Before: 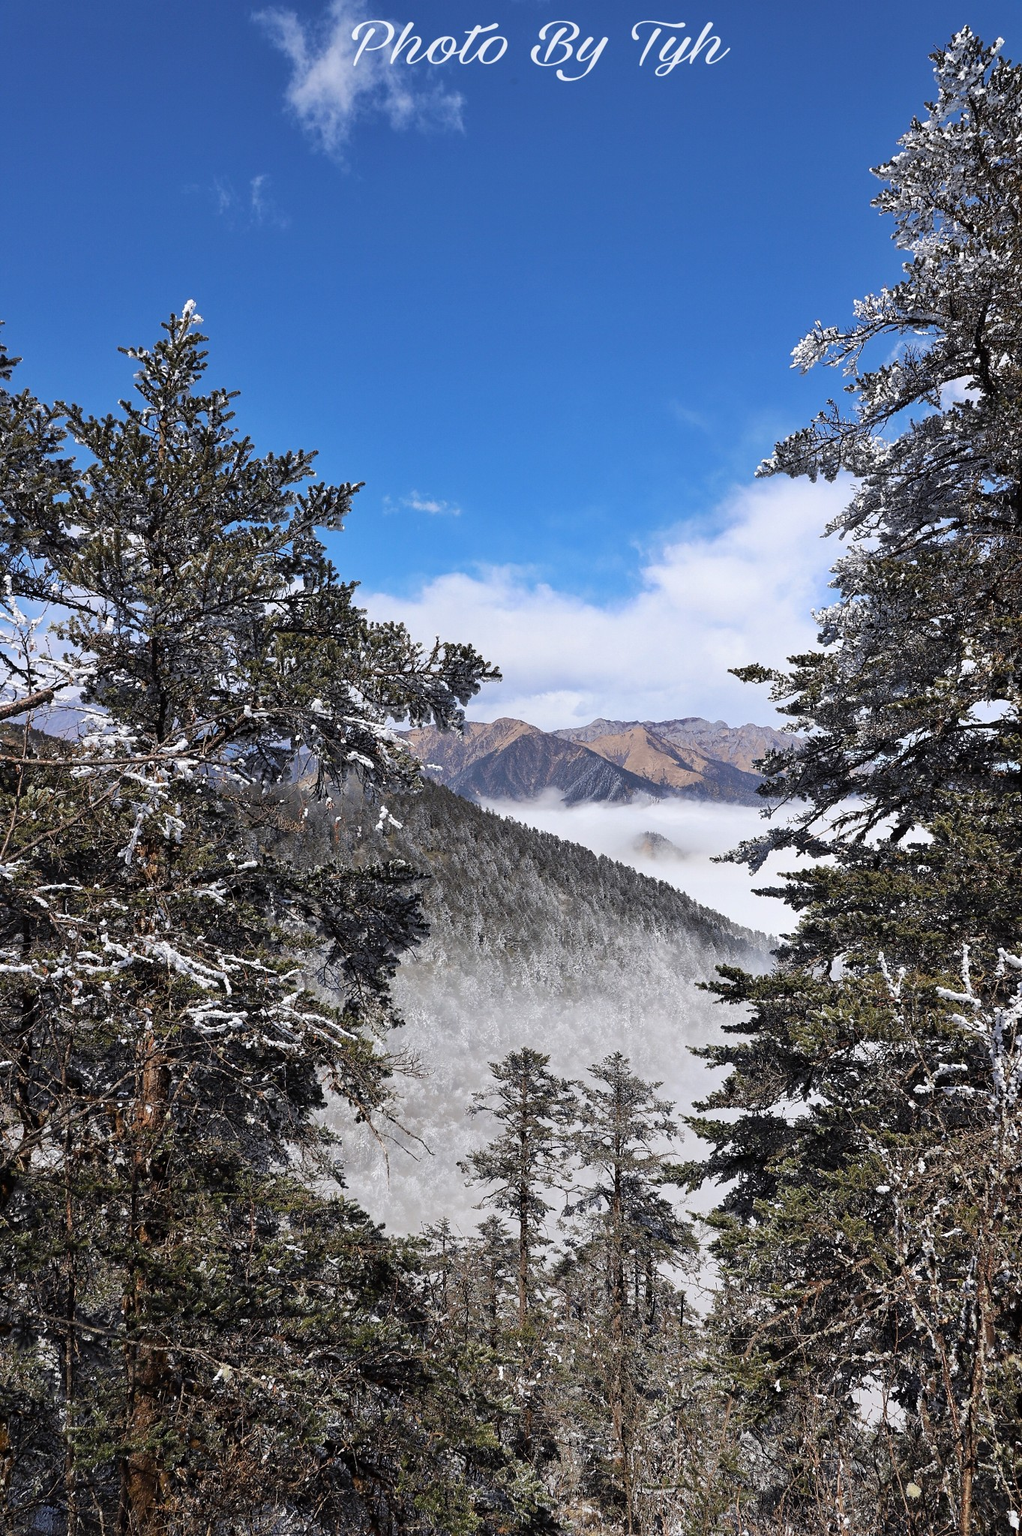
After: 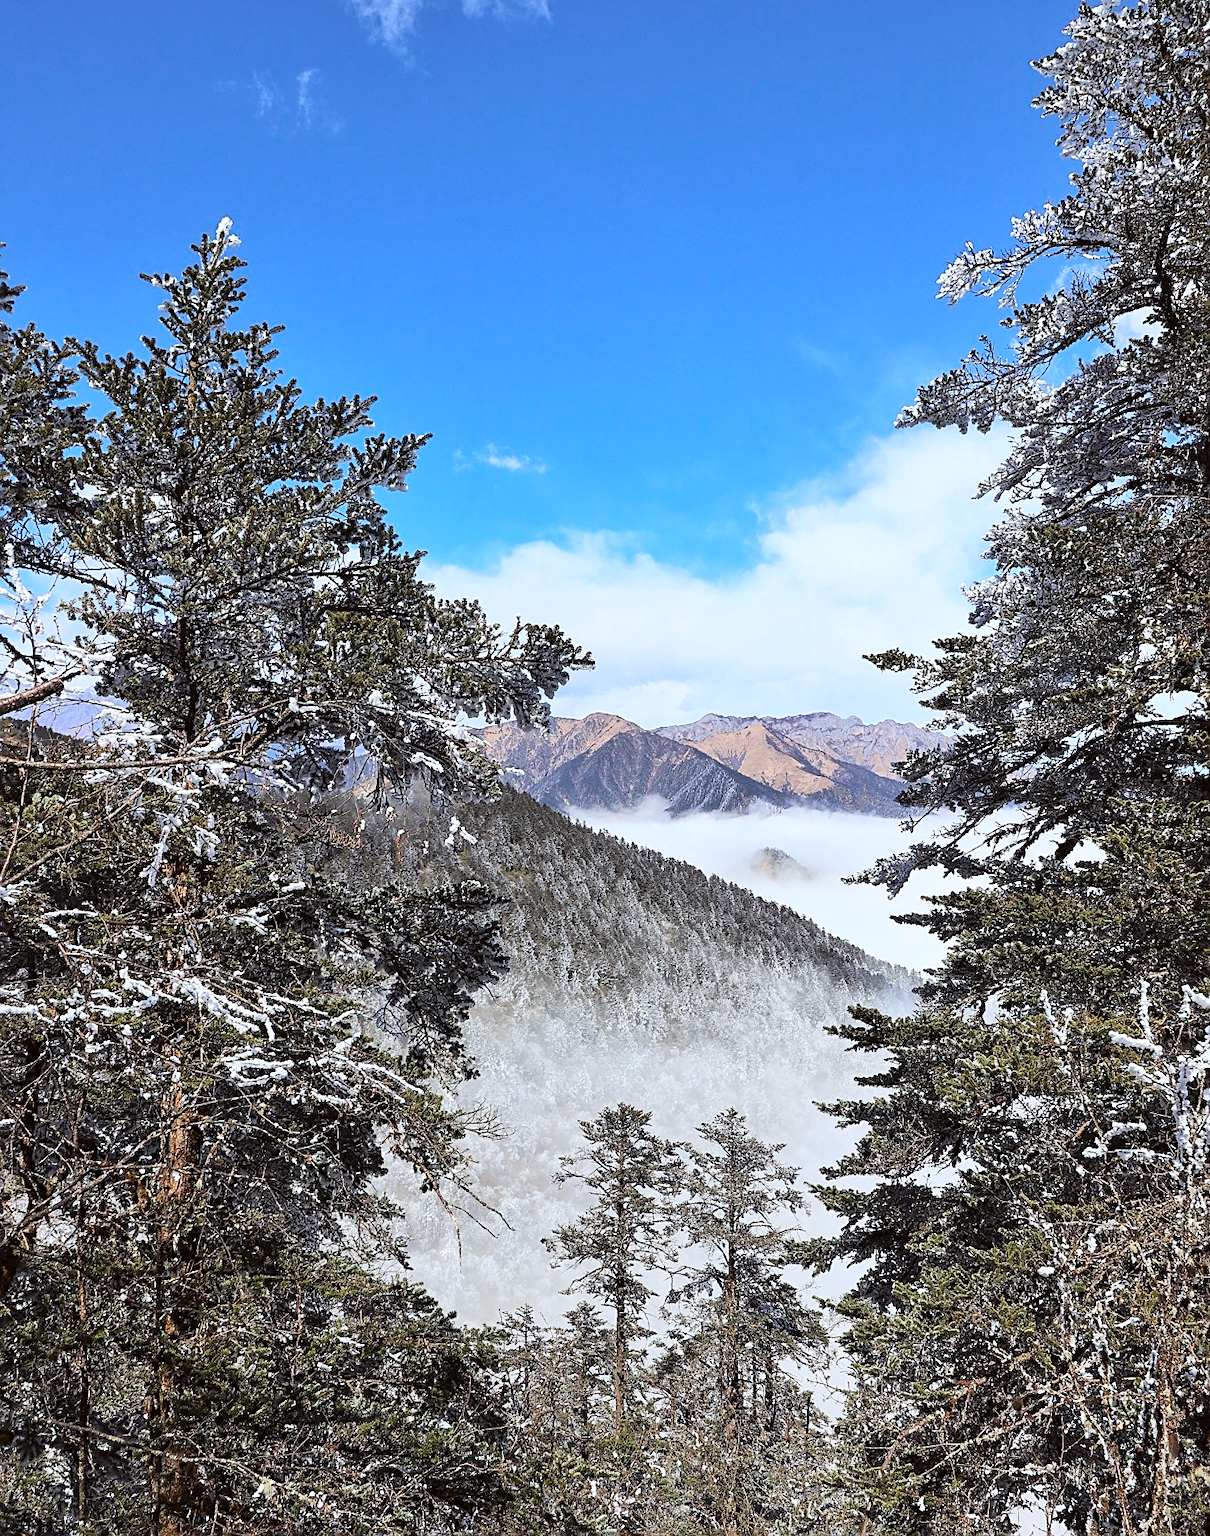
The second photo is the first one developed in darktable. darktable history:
color zones: curves: ch0 [(0, 0.558) (0.143, 0.548) (0.286, 0.447) (0.429, 0.259) (0.571, 0.5) (0.714, 0.5) (0.857, 0.593) (1, 0.558)]; ch1 [(0, 0.543) (0.01, 0.544) (0.12, 0.492) (0.248, 0.458) (0.5, 0.534) (0.748, 0.5) (0.99, 0.469) (1, 0.543)]; ch2 [(0, 0.507) (0.143, 0.522) (0.286, 0.505) (0.429, 0.5) (0.571, 0.5) (0.714, 0.5) (0.857, 0.5) (1, 0.507)]
contrast brightness saturation: contrast 0.196, brightness 0.17, saturation 0.229
color correction: highlights a* -2.91, highlights b* -2.7, shadows a* 1.96, shadows b* 2.69
sharpen: on, module defaults
crop: top 7.57%, bottom 7.96%
